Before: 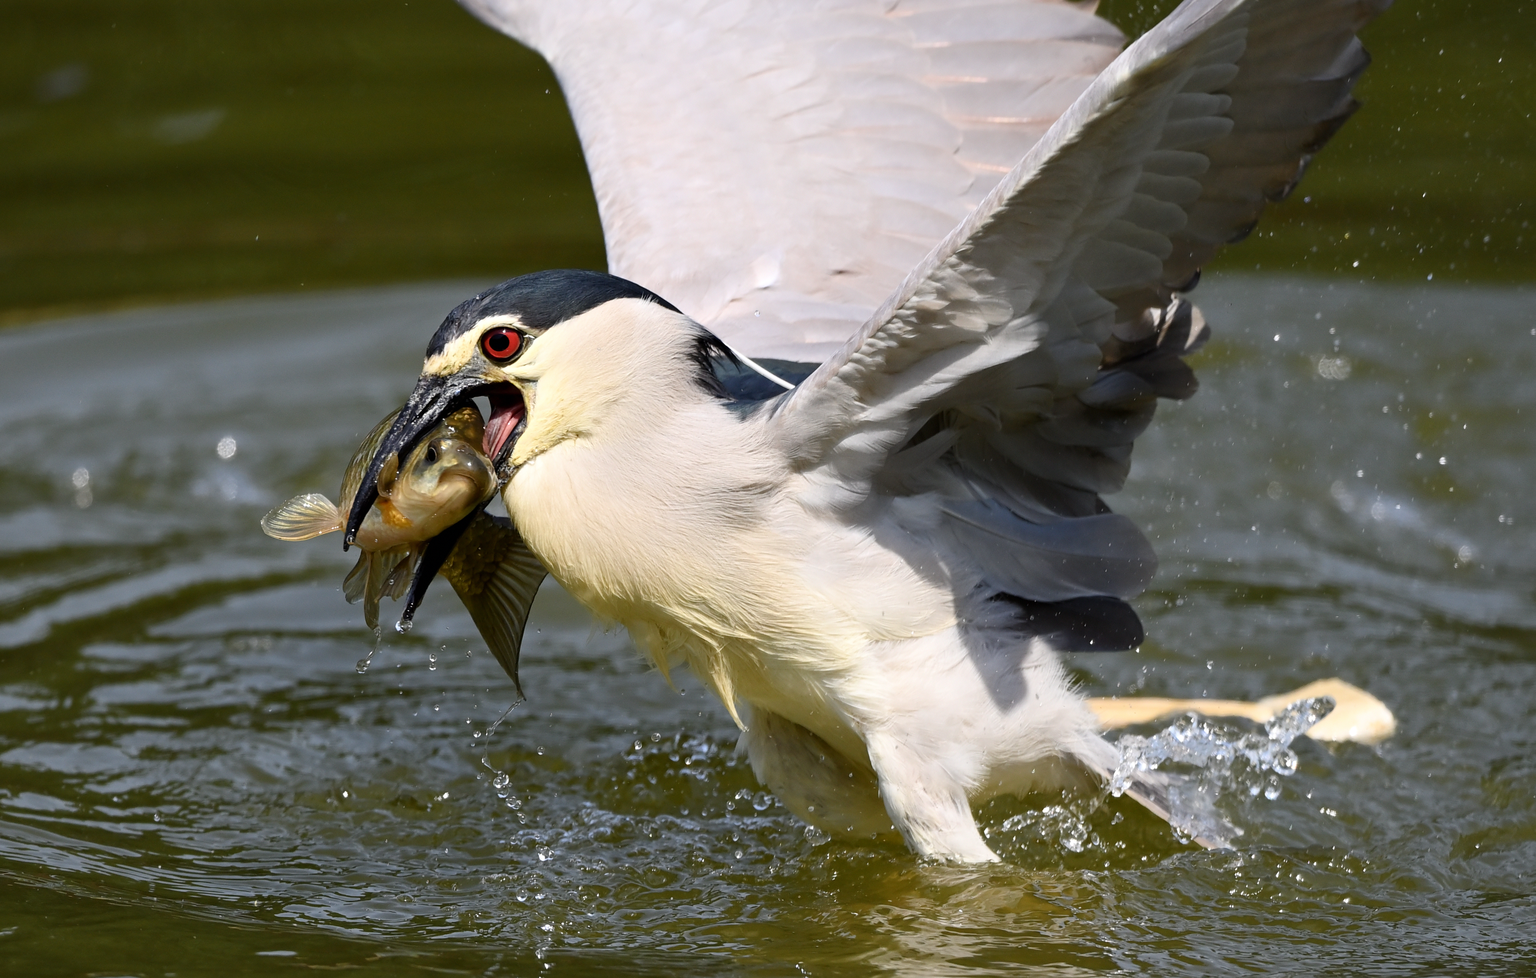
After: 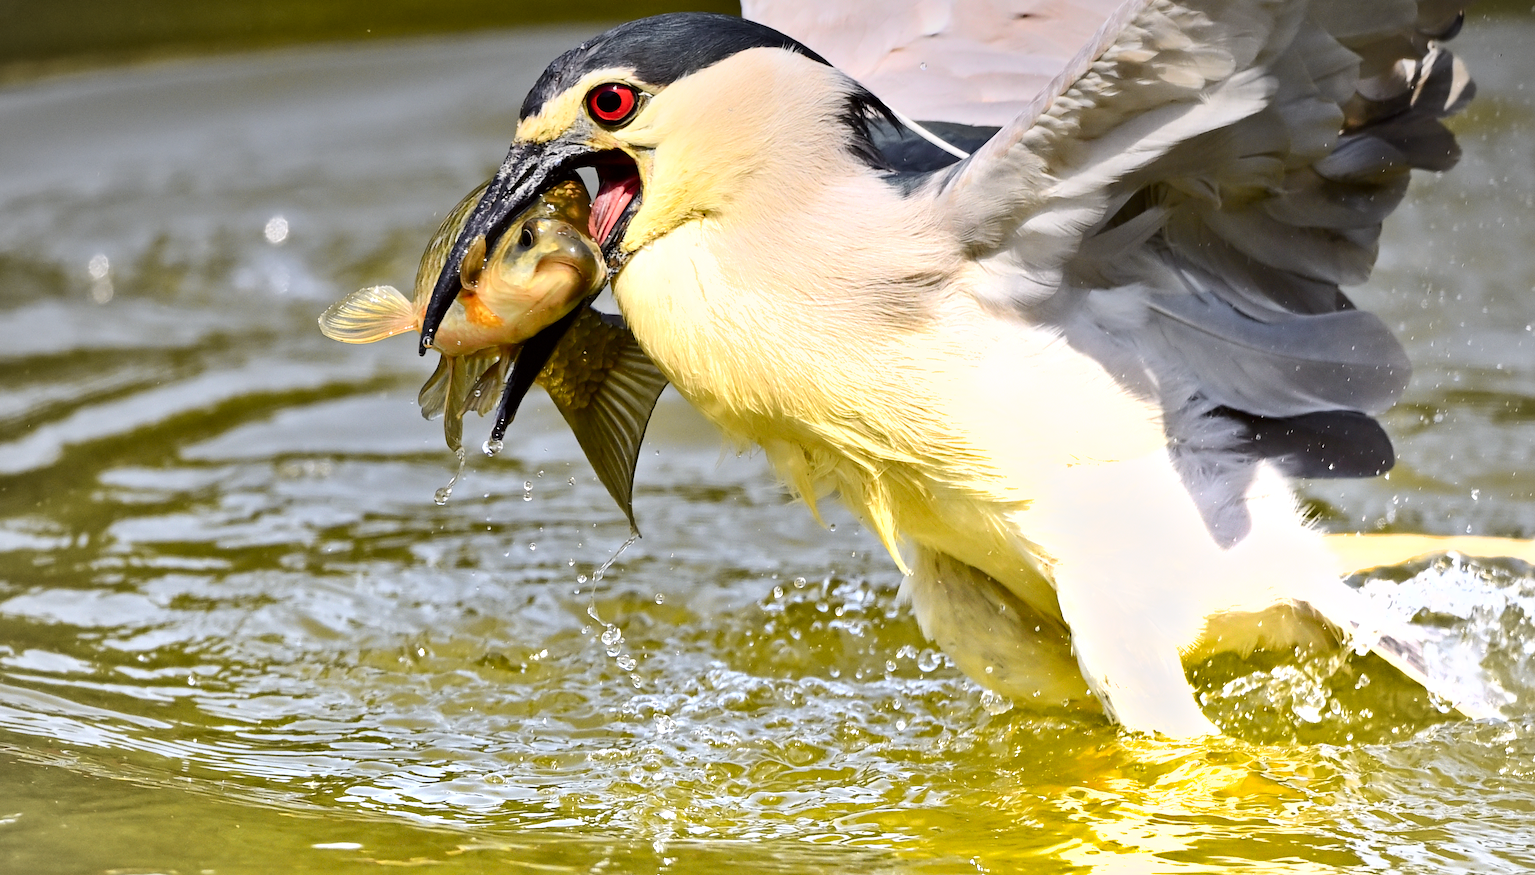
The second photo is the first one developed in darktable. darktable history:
vignetting: brightness -0.167
tone curve: curves: ch0 [(0, 0) (0.239, 0.248) (0.508, 0.606) (0.826, 0.855) (1, 0.945)]; ch1 [(0, 0) (0.401, 0.42) (0.442, 0.47) (0.492, 0.498) (0.511, 0.516) (0.555, 0.586) (0.681, 0.739) (1, 1)]; ch2 [(0, 0) (0.411, 0.433) (0.5, 0.504) (0.545, 0.574) (1, 1)], color space Lab, independent channels, preserve colors none
crop: top 26.531%, right 17.959%
shadows and highlights: shadows 53, soften with gaussian
graduated density: density -3.9 EV
